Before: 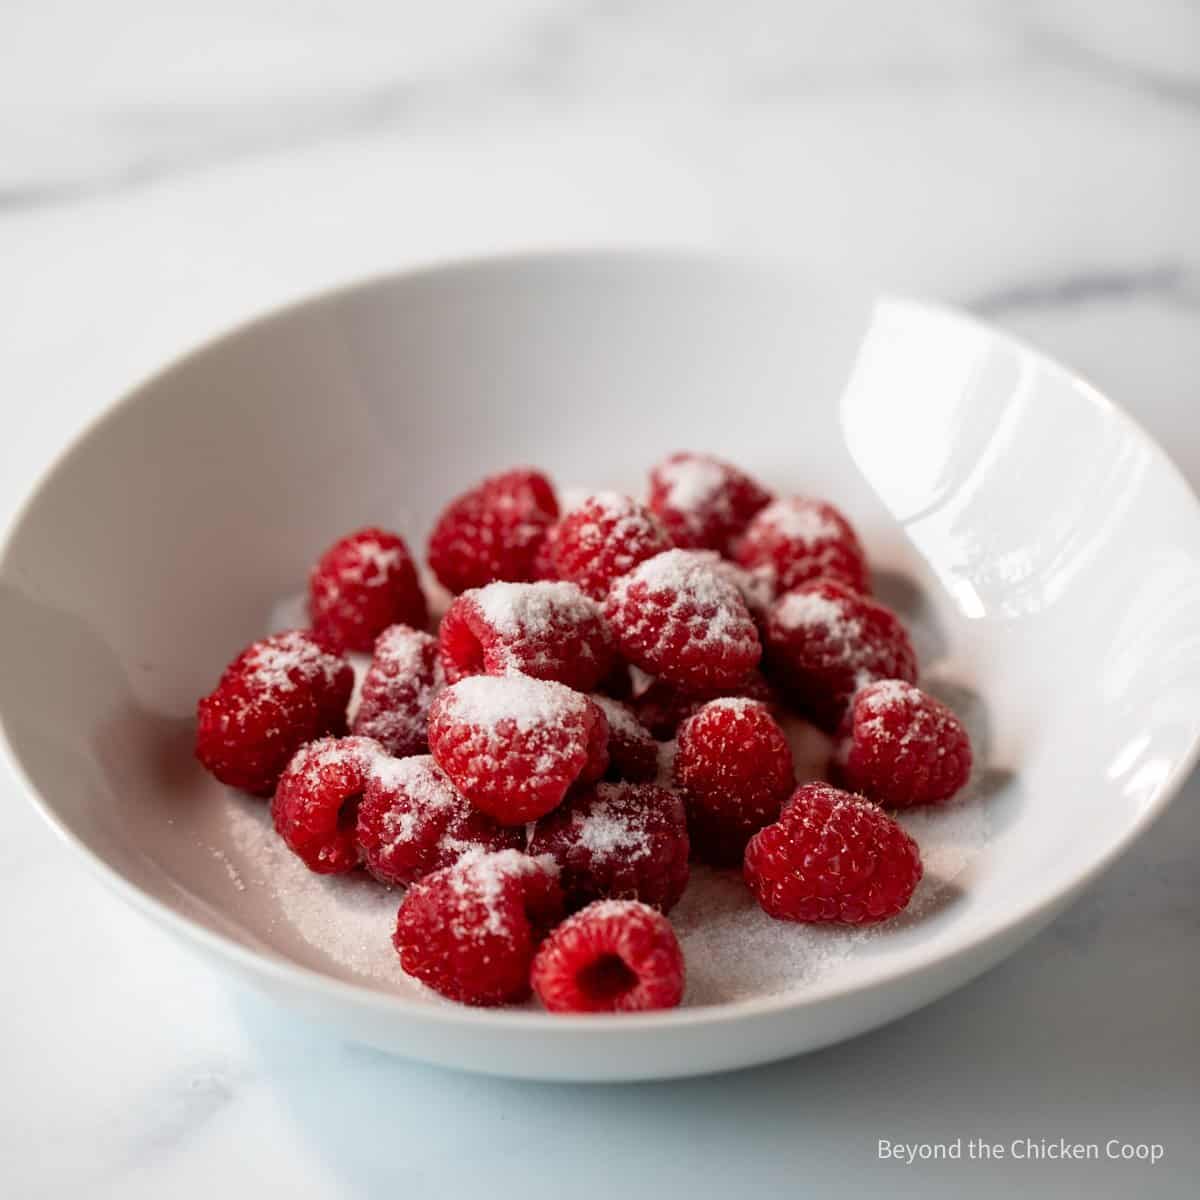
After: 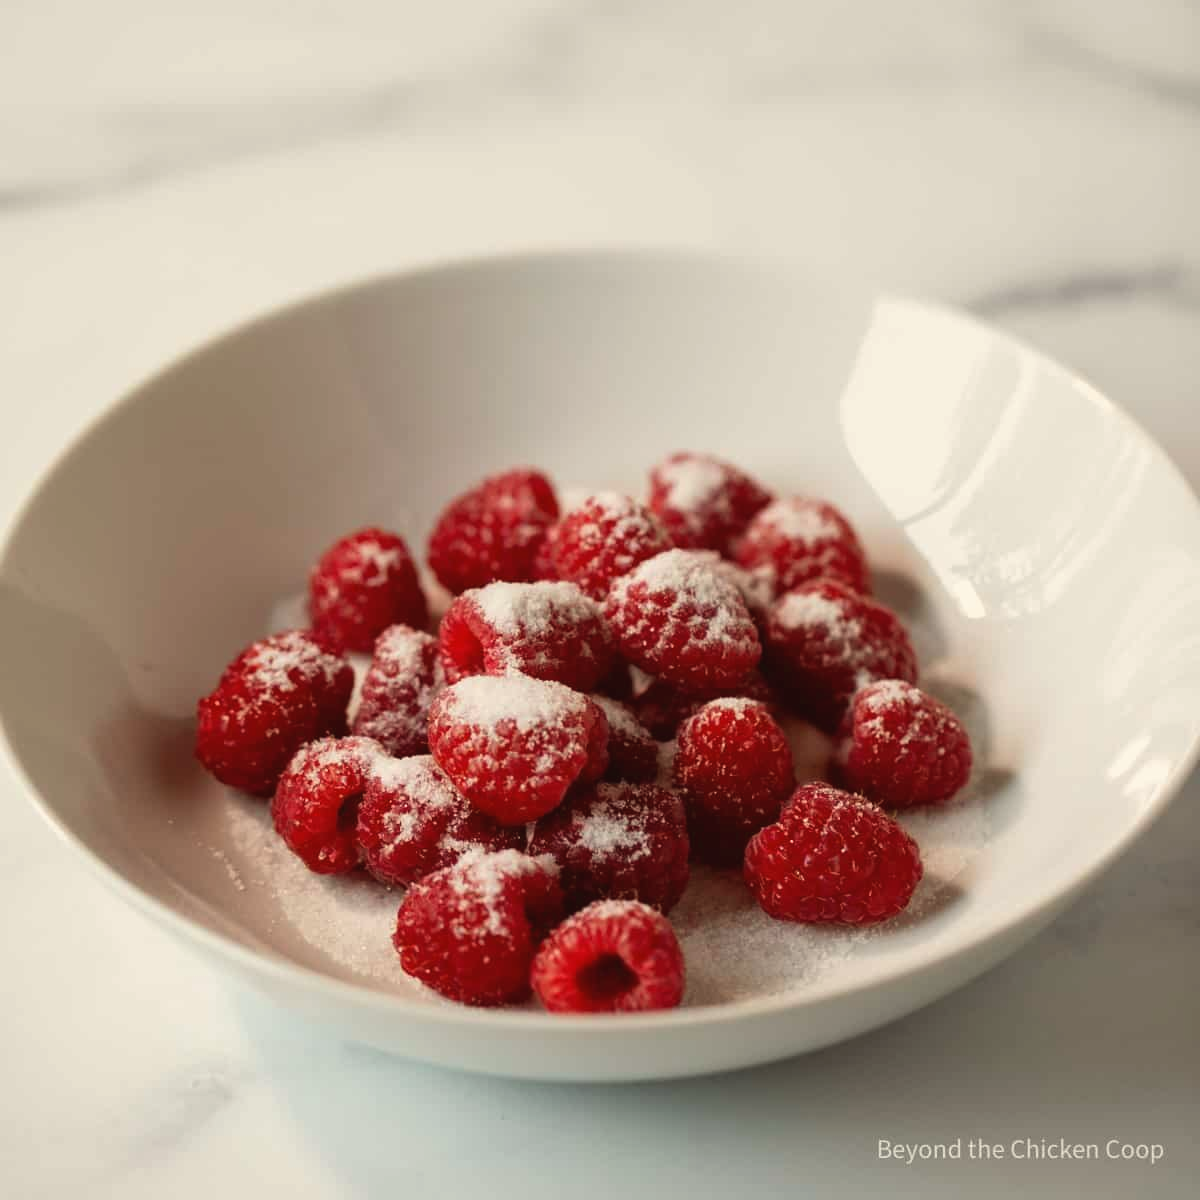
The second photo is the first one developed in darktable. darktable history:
tone curve: color space Lab, linked channels, preserve colors none
color balance: lift [1.005, 1.002, 0.998, 0.998], gamma [1, 1.021, 1.02, 0.979], gain [0.923, 1.066, 1.056, 0.934]
